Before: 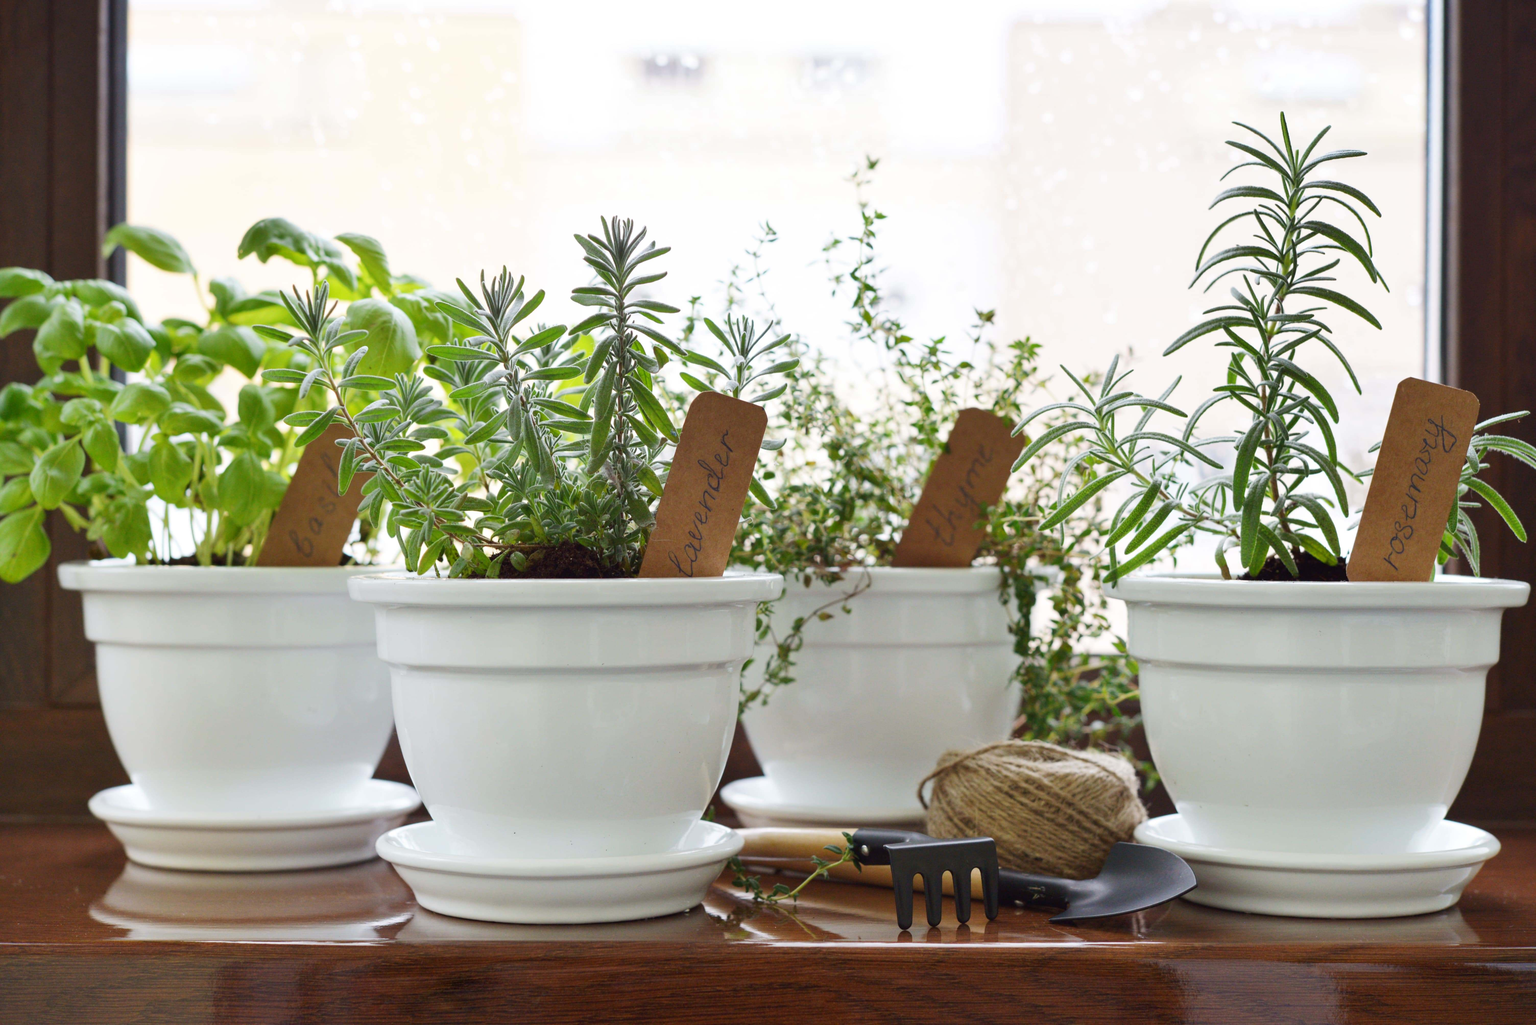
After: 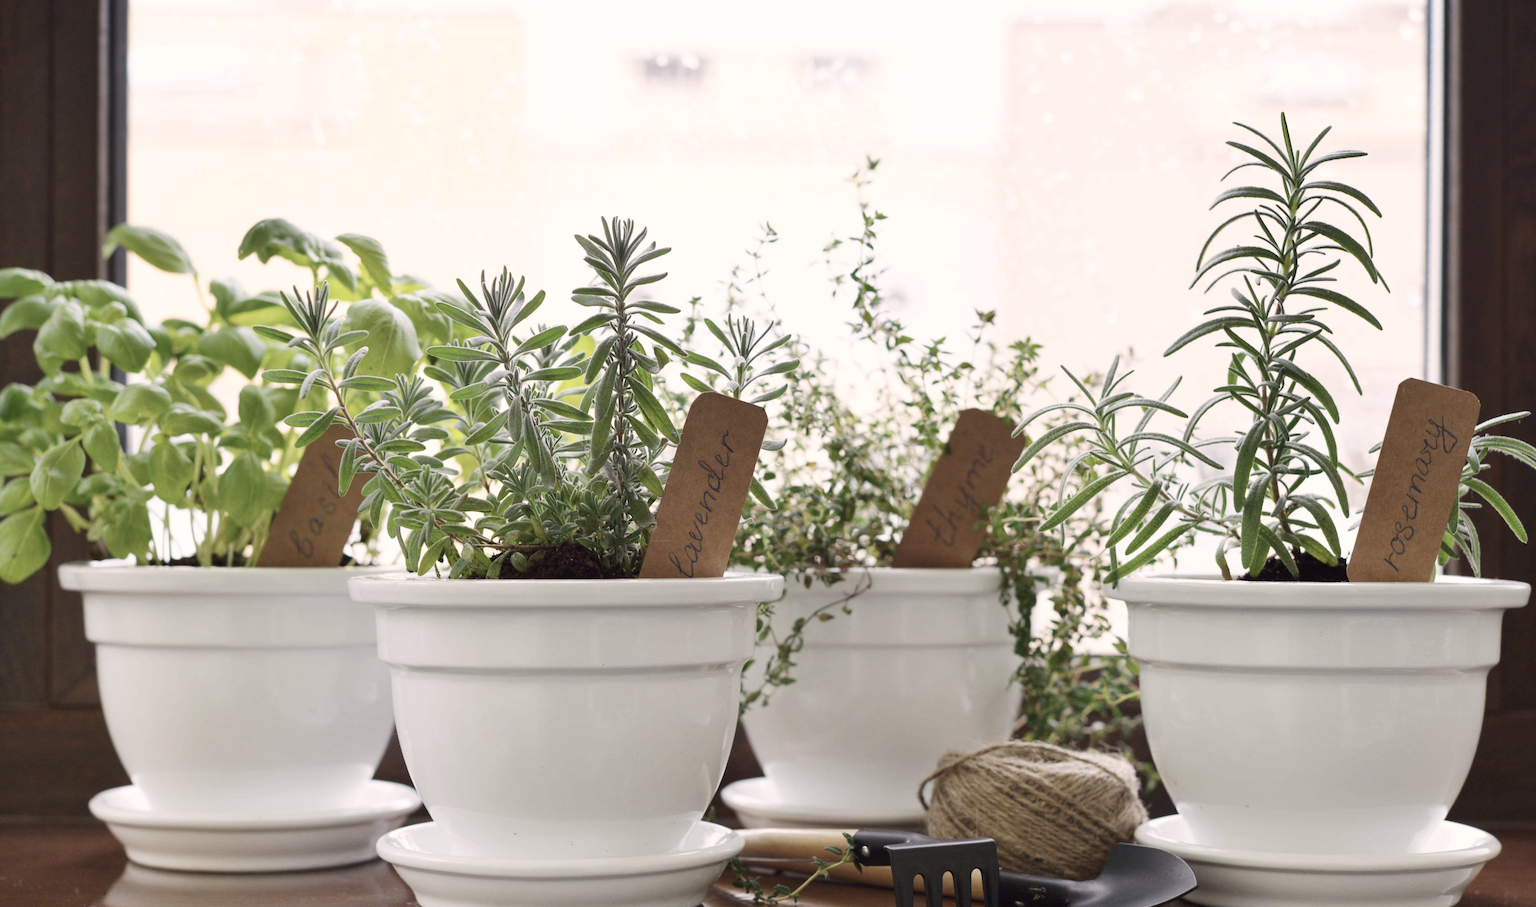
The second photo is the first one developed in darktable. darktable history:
color correction: highlights a* 5.52, highlights b* 5.24, saturation 0.635
crop and rotate: top 0%, bottom 11.479%
